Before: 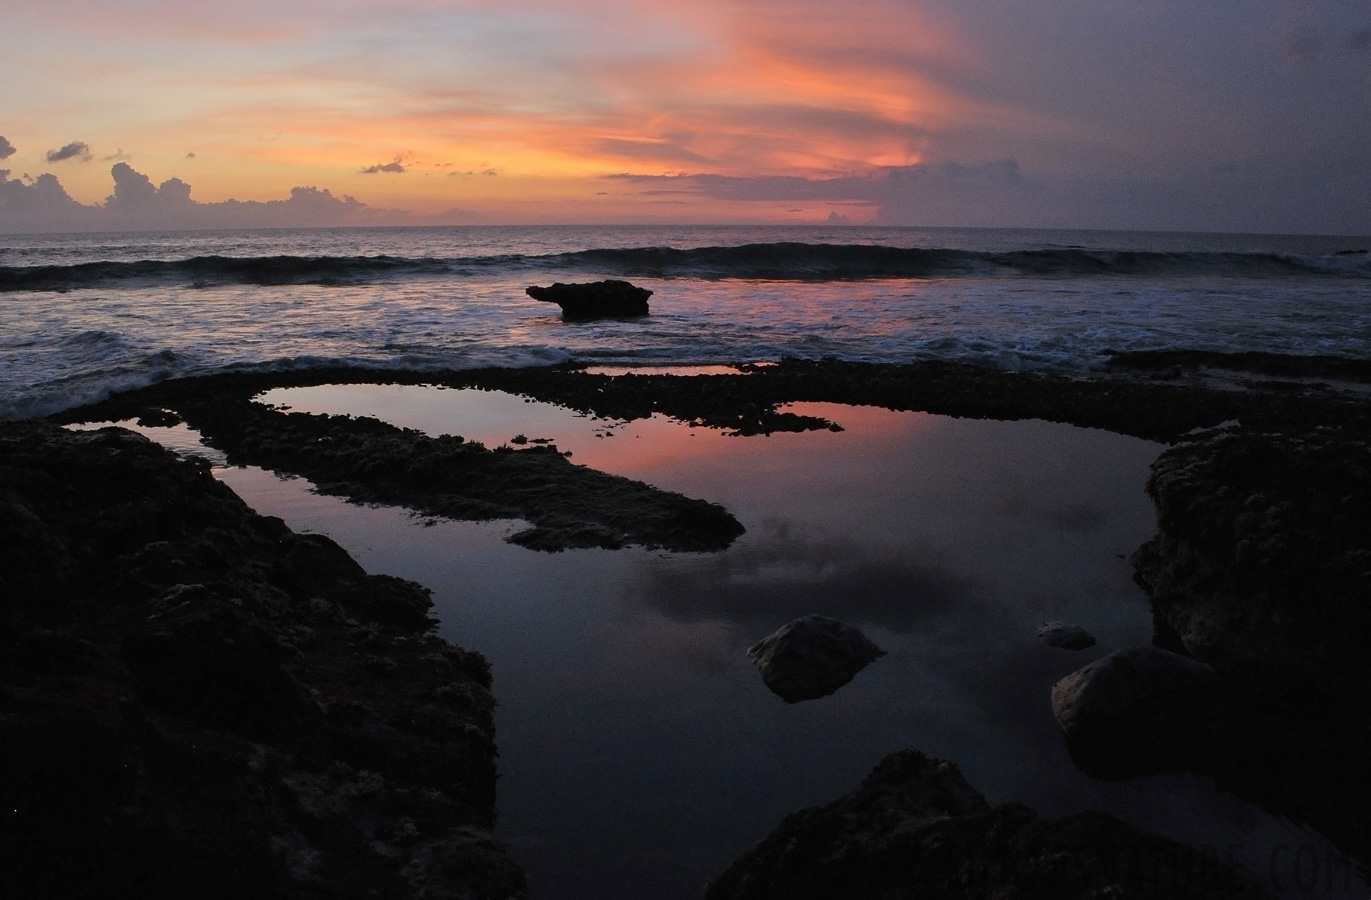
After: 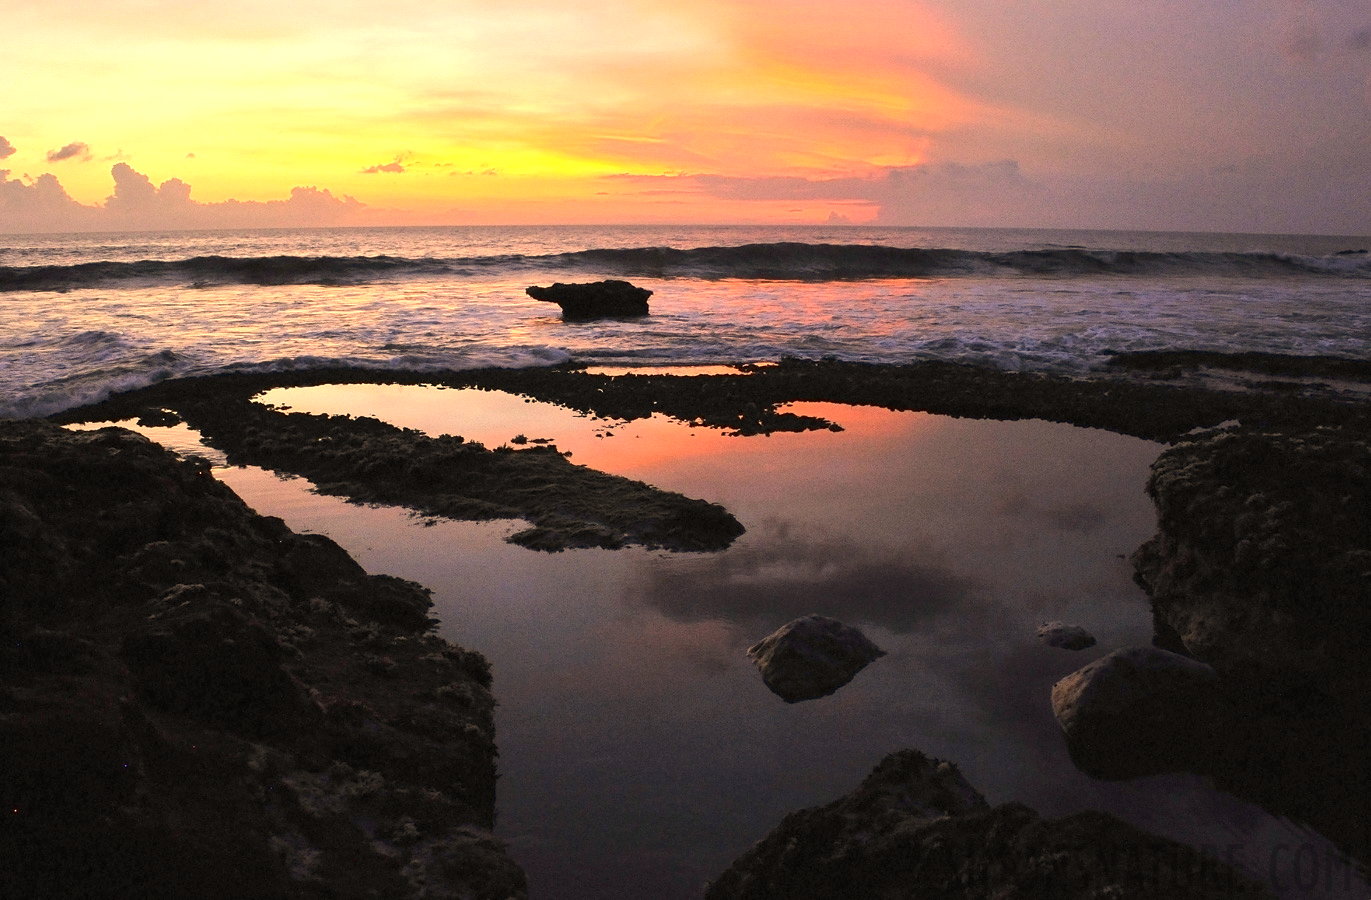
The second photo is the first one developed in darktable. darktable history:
exposure: compensate exposure bias true, compensate highlight preservation false
color correction: highlights a* 14.81, highlights b* 31.91
